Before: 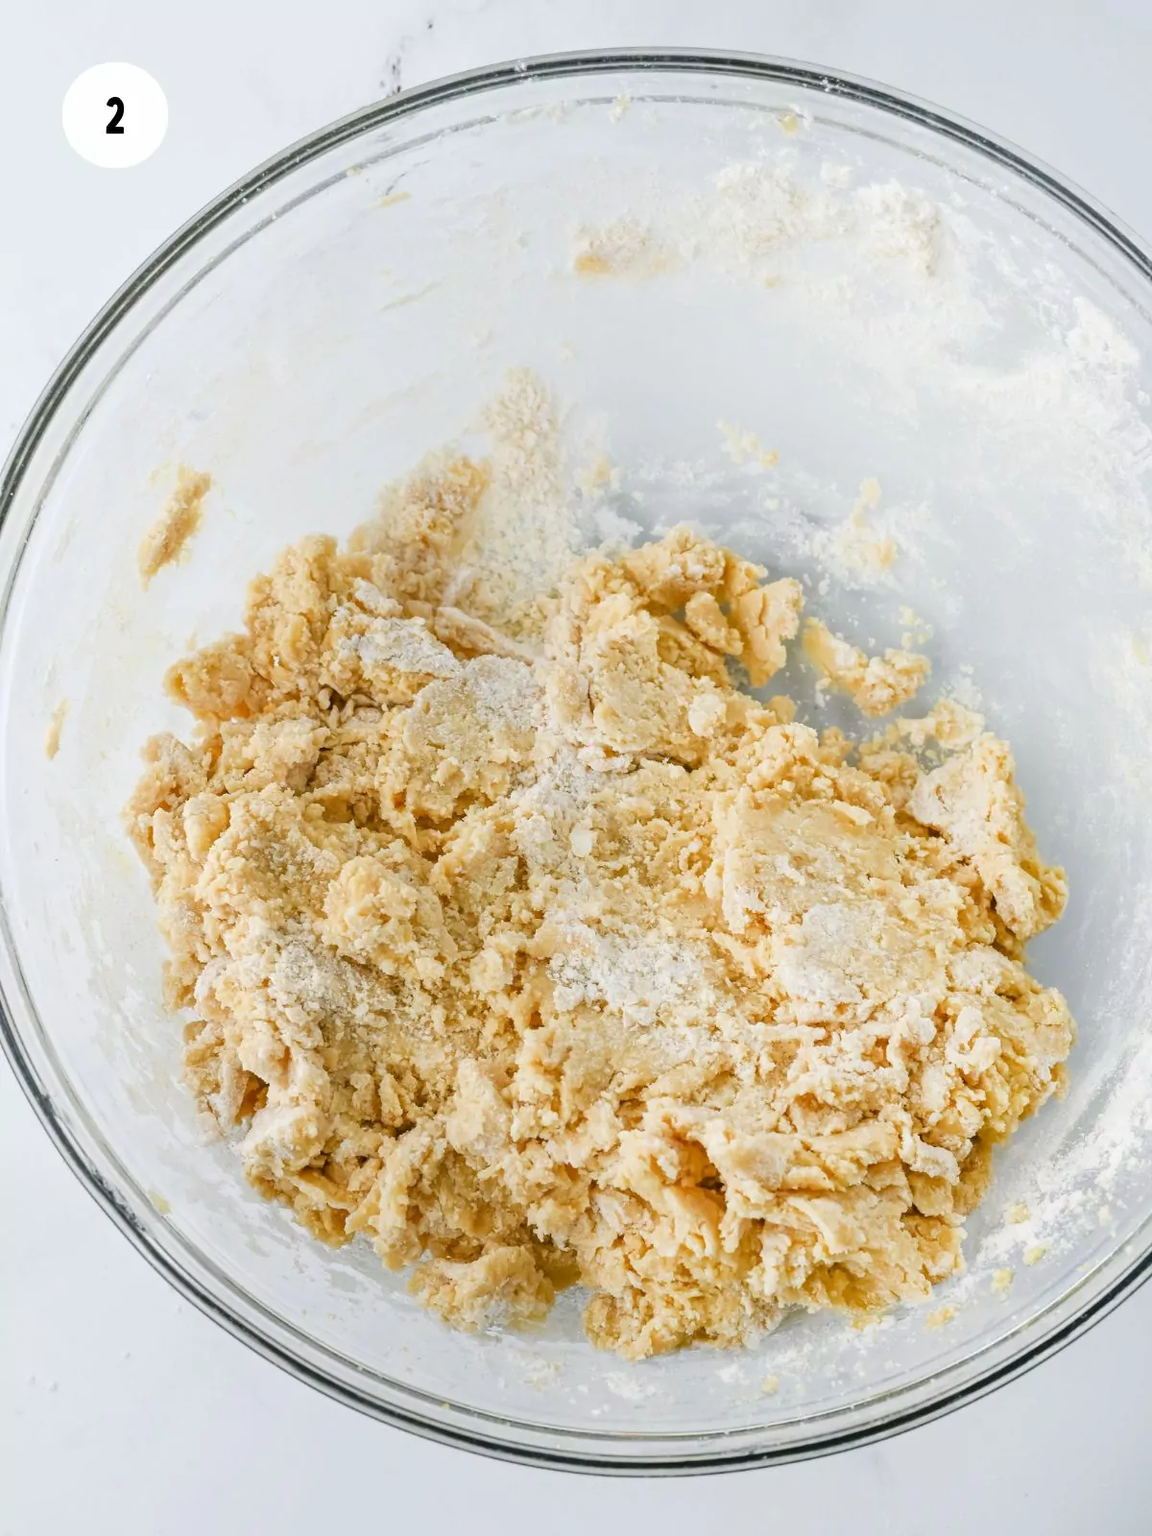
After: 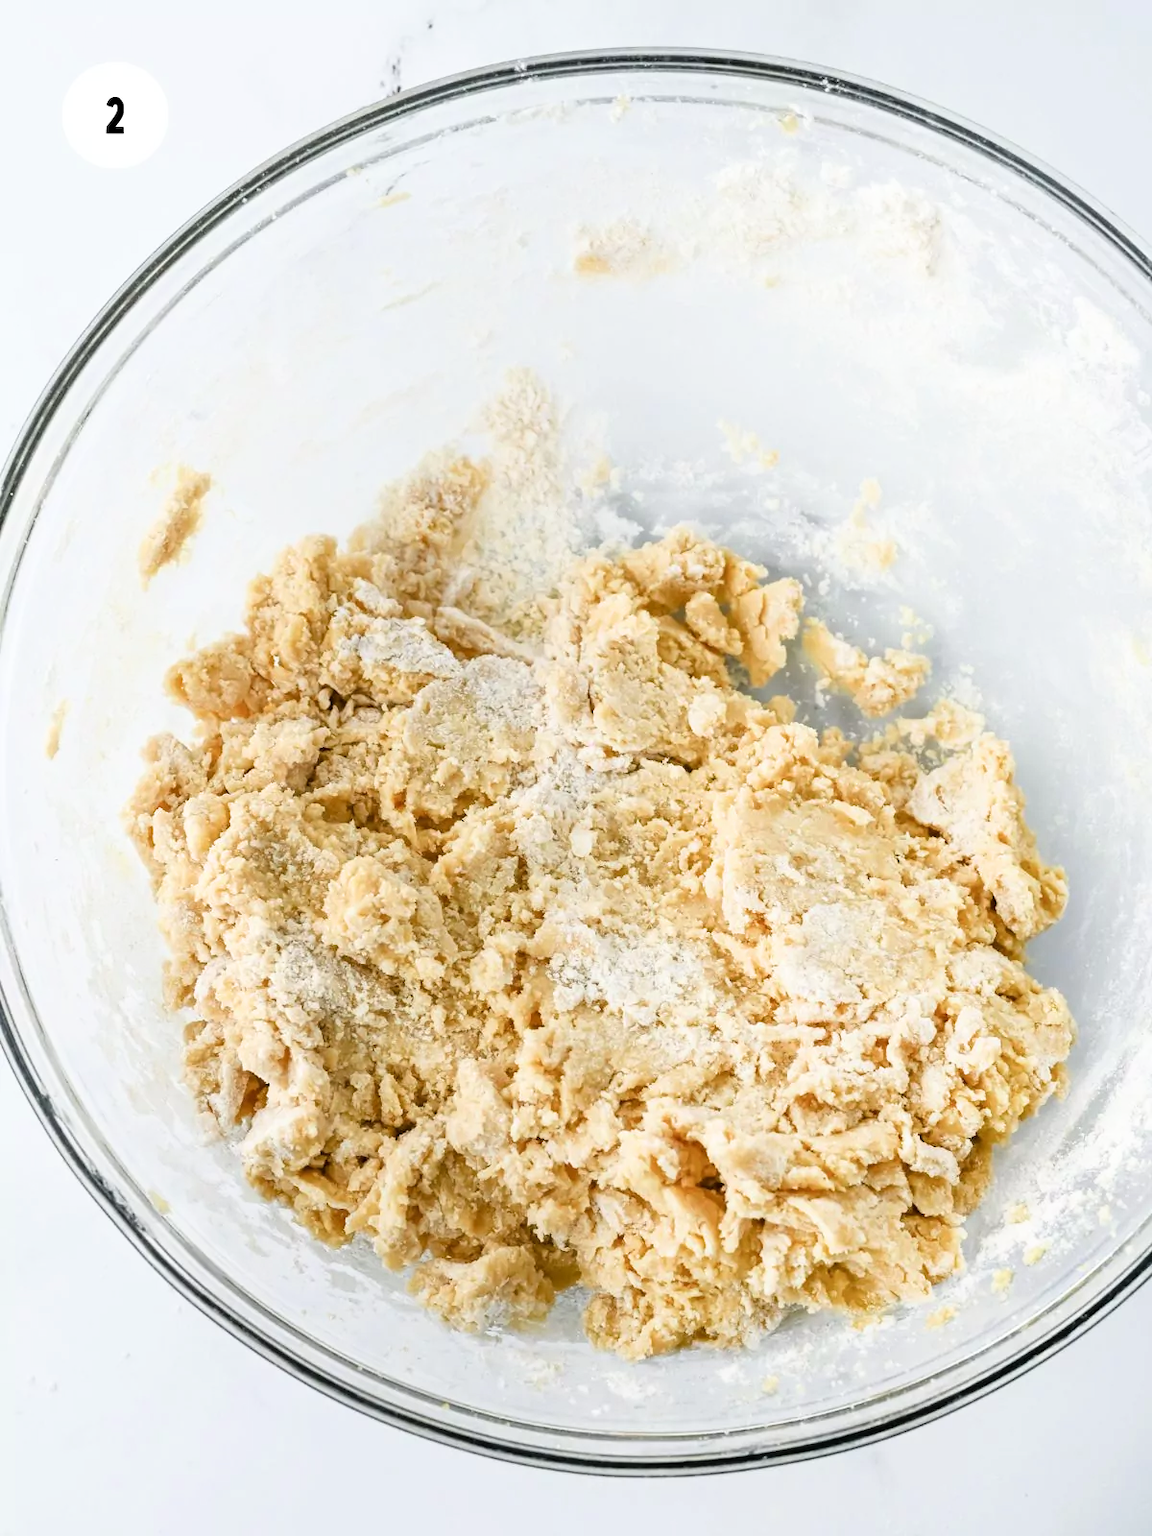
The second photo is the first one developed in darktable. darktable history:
filmic rgb: black relative exposure -7.98 EV, white relative exposure 2.45 EV, hardness 6.37
